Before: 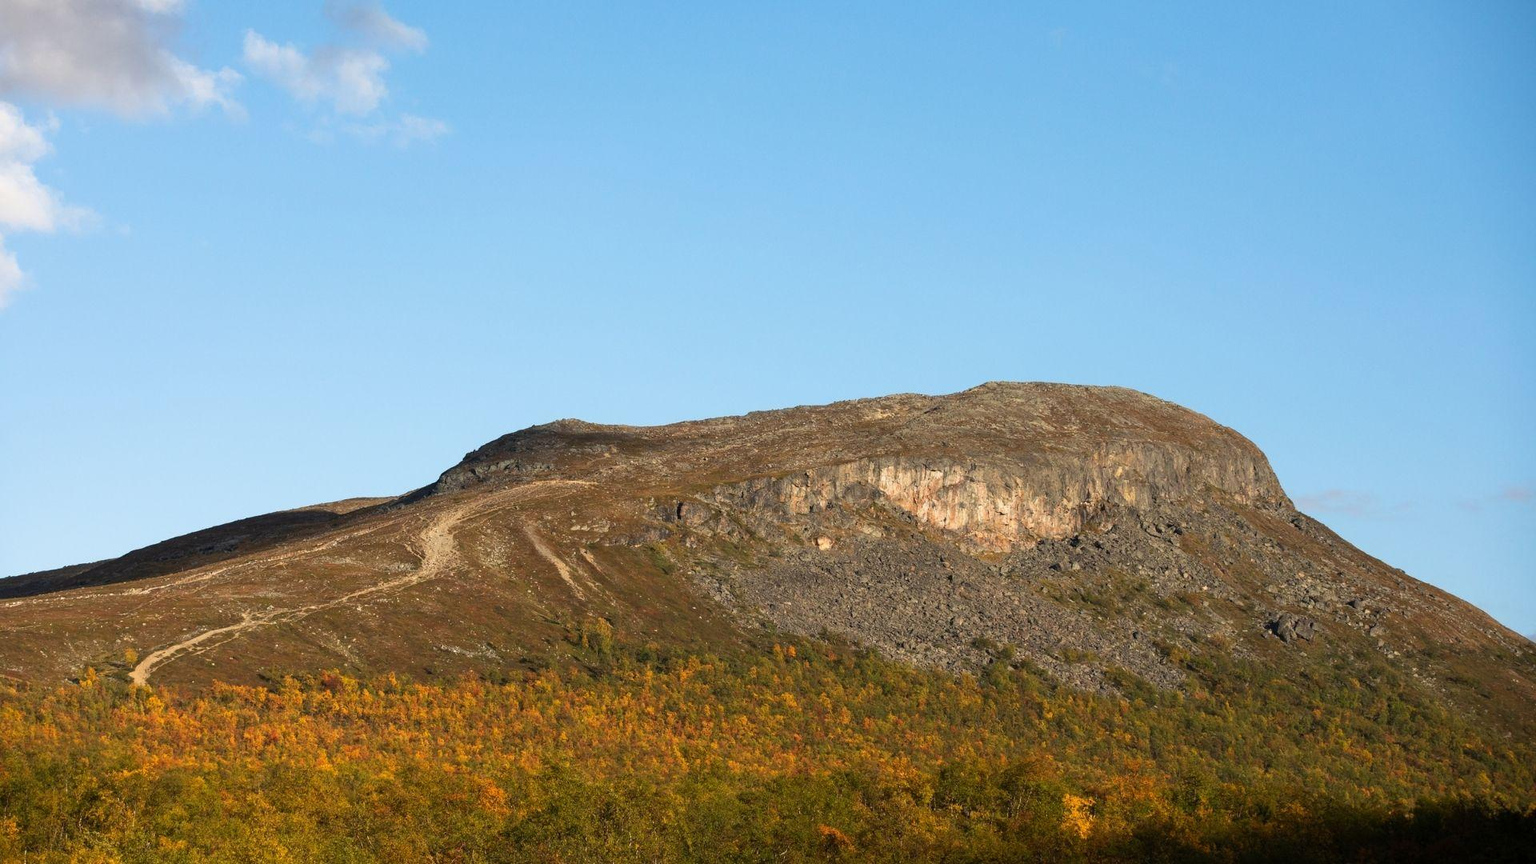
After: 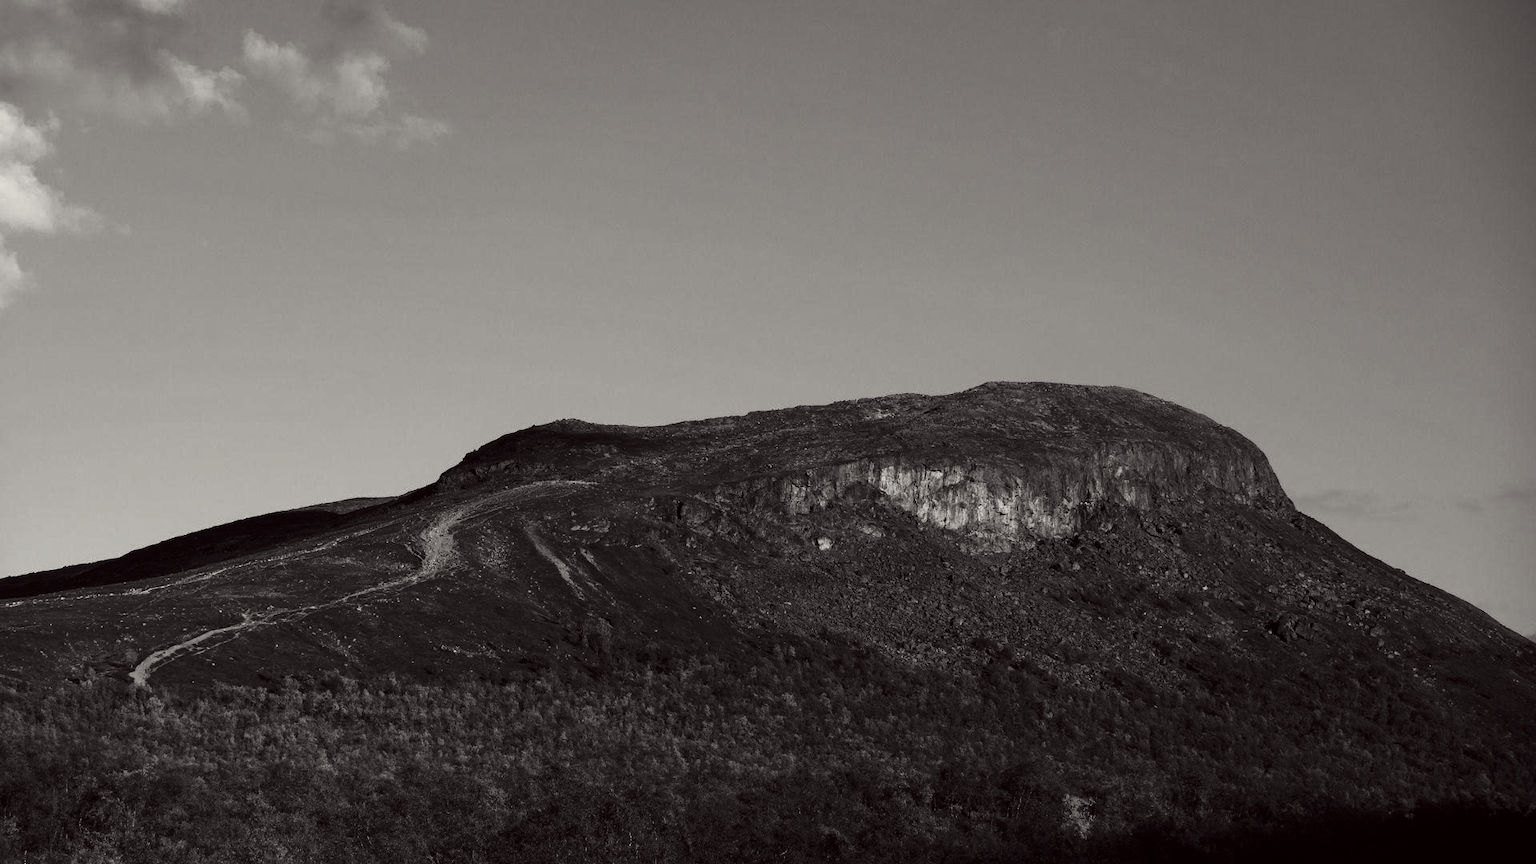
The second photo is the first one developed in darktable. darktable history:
color correction: highlights a* -0.95, highlights b* 4.5, shadows a* 3.55
contrast brightness saturation: contrast -0.03, brightness -0.59, saturation -1
